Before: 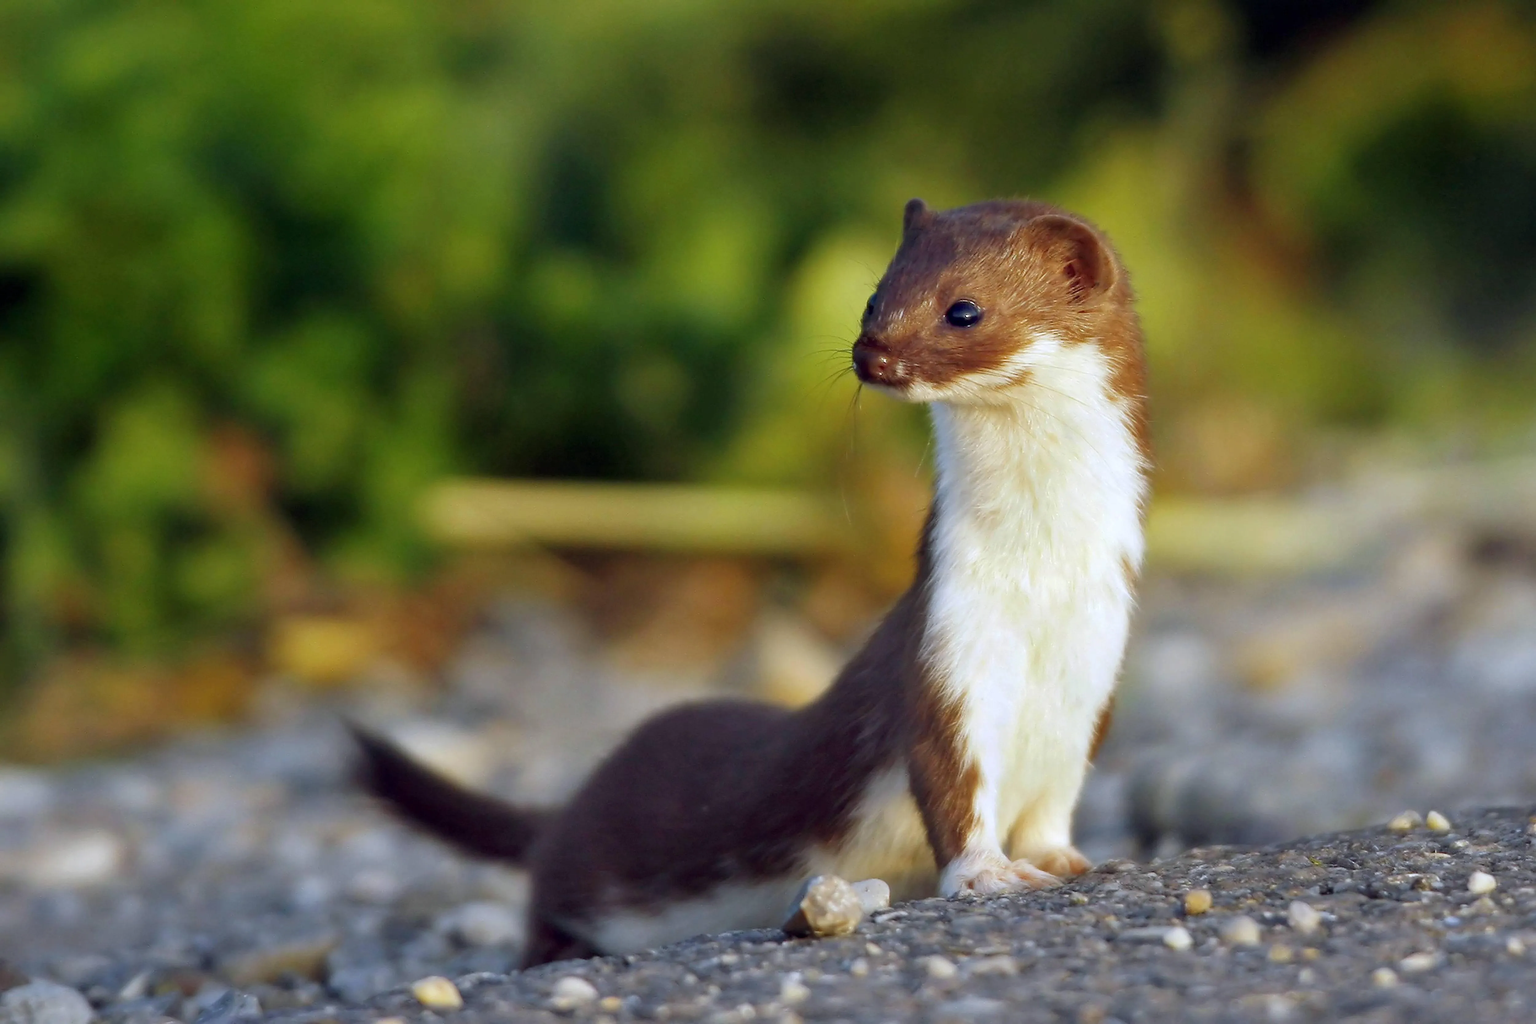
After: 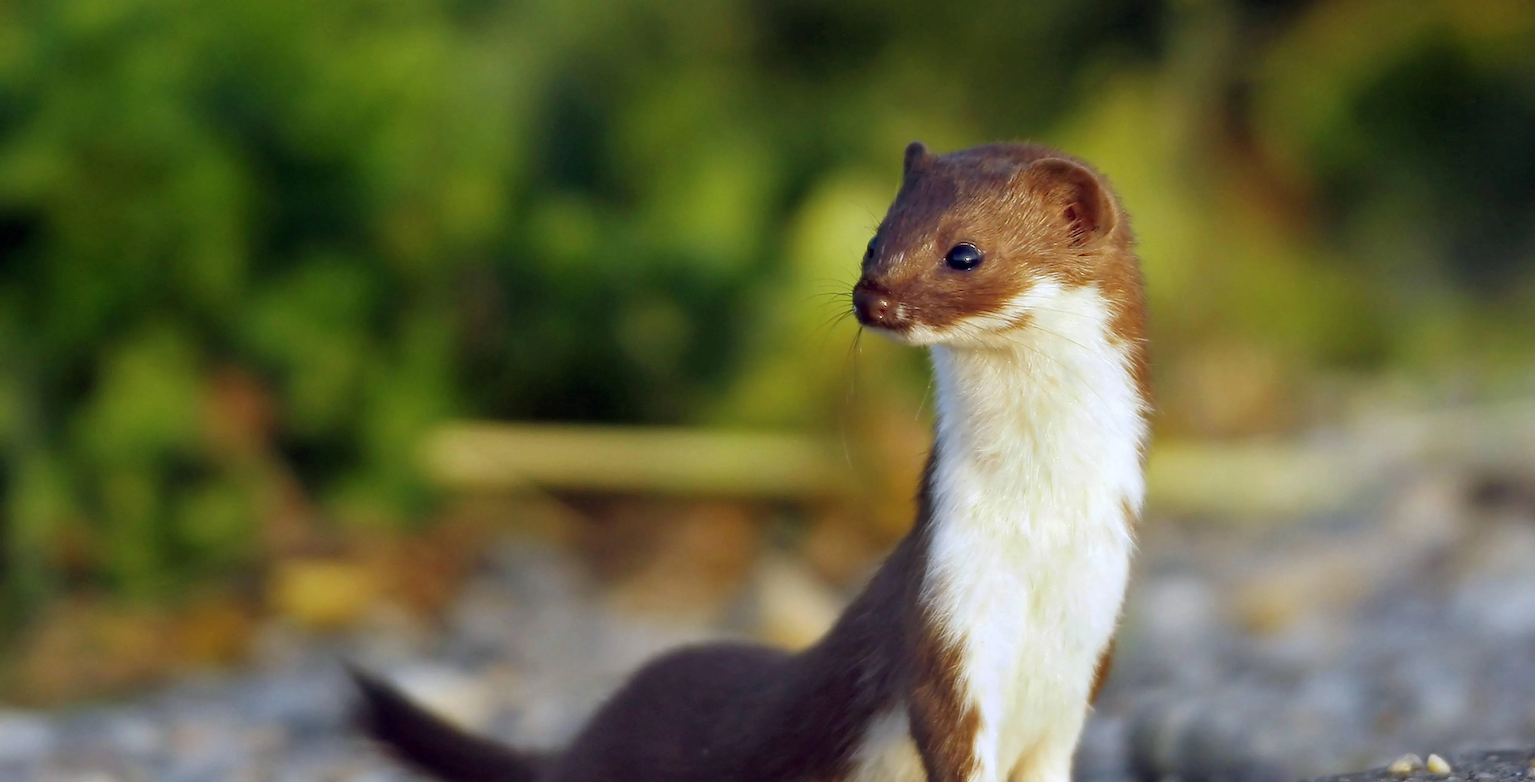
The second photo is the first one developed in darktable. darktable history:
crop: top 5.605%, bottom 17.933%
